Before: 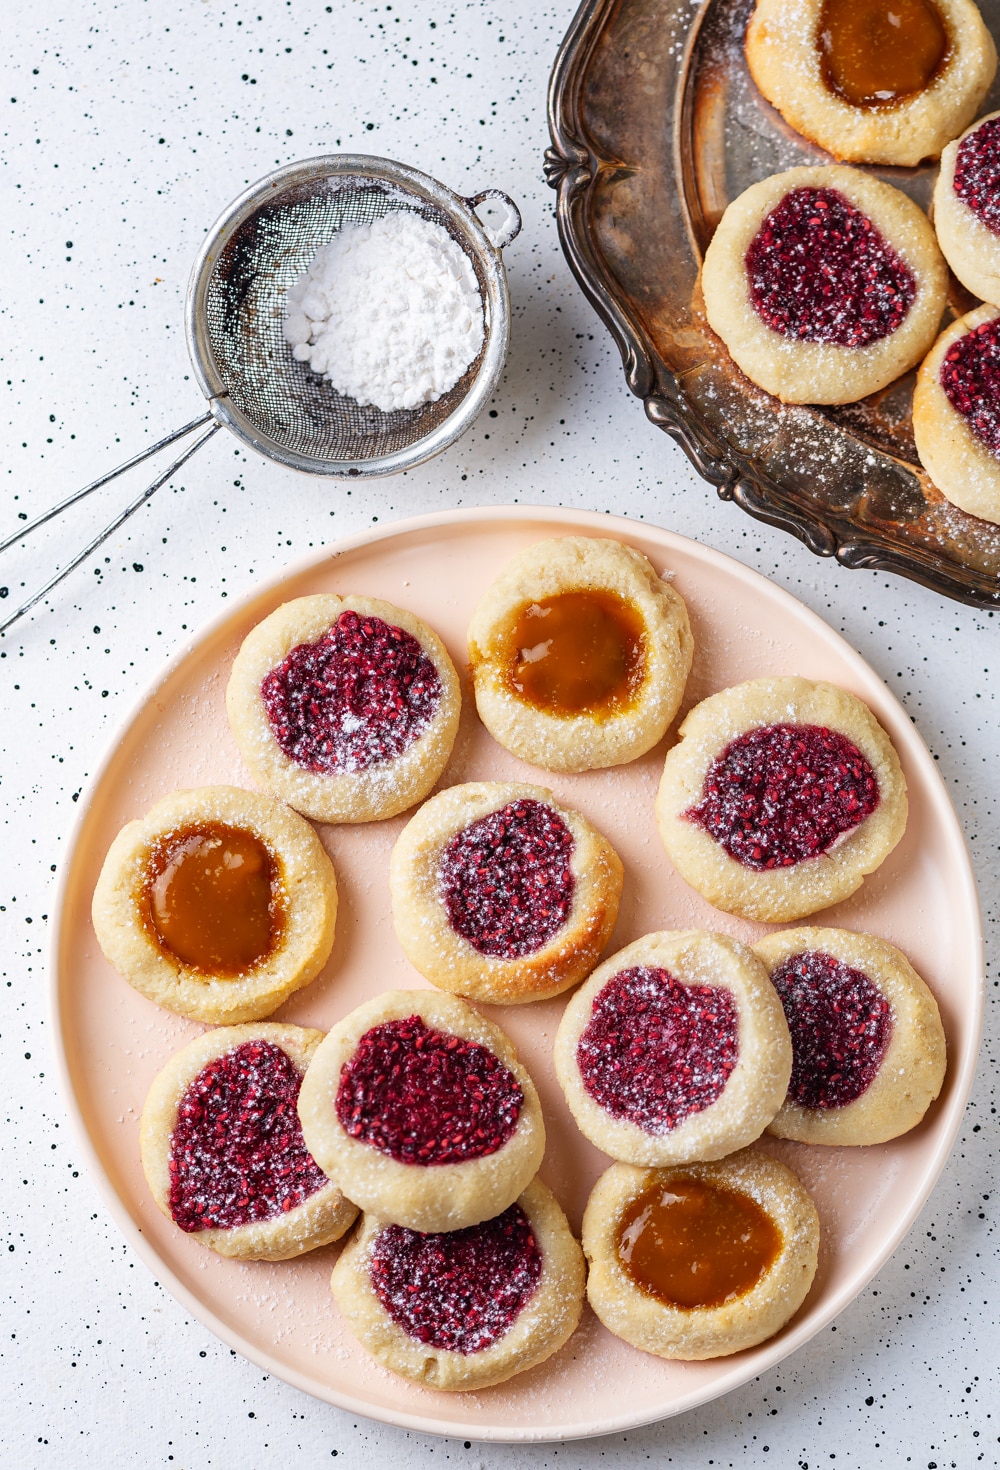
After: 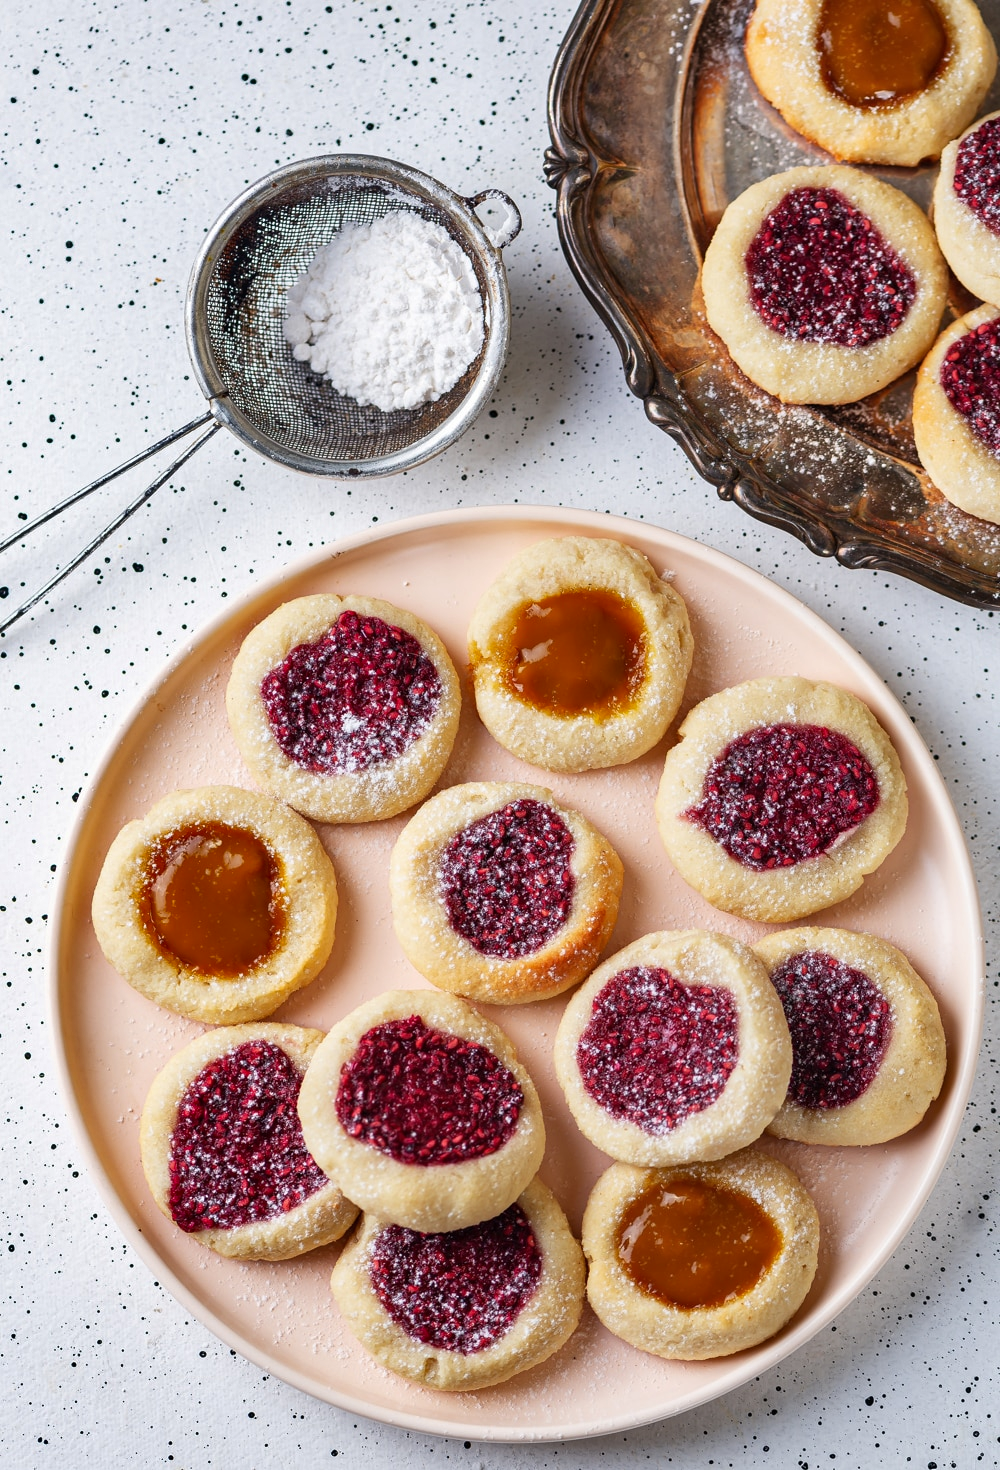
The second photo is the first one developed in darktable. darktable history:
shadows and highlights: shadows 22.39, highlights -48.62, soften with gaussian
